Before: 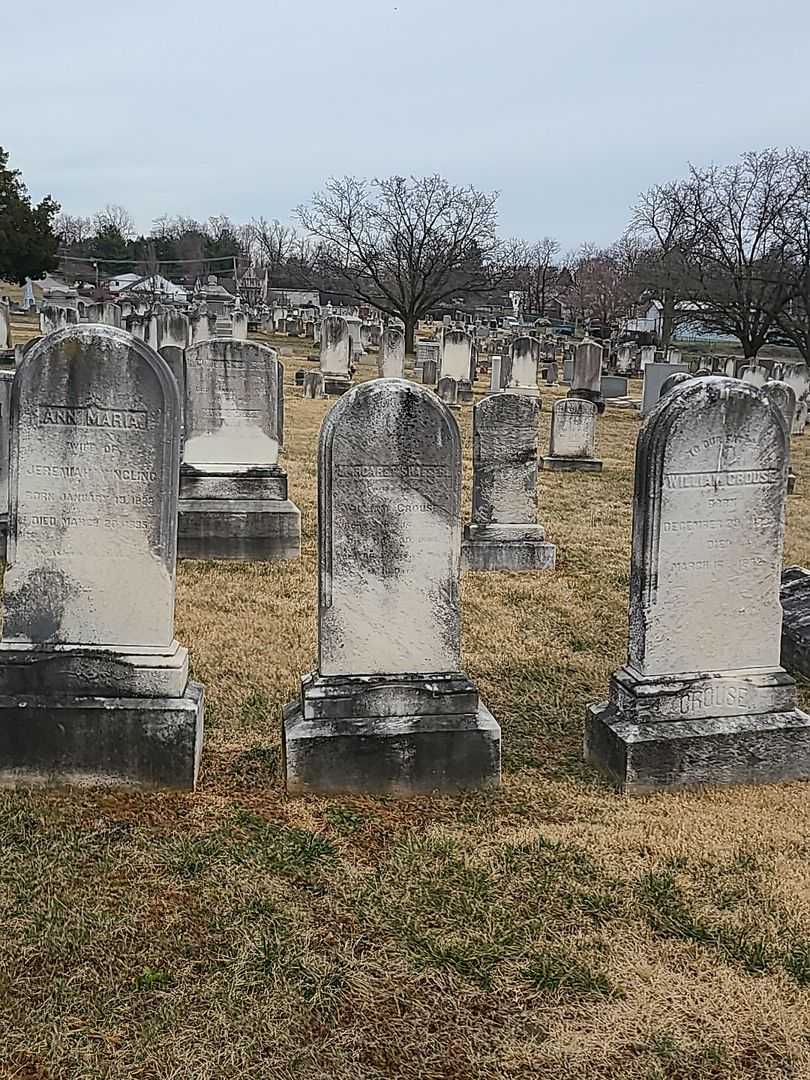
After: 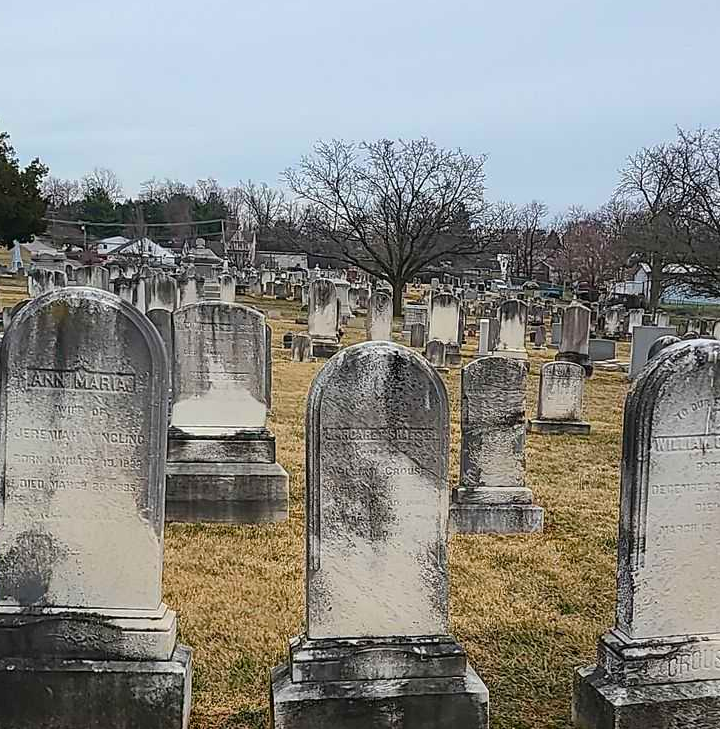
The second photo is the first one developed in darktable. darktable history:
color balance rgb: perceptual saturation grading › global saturation 20%, global vibrance 20%
crop: left 1.509%, top 3.452%, right 7.696%, bottom 28.452%
